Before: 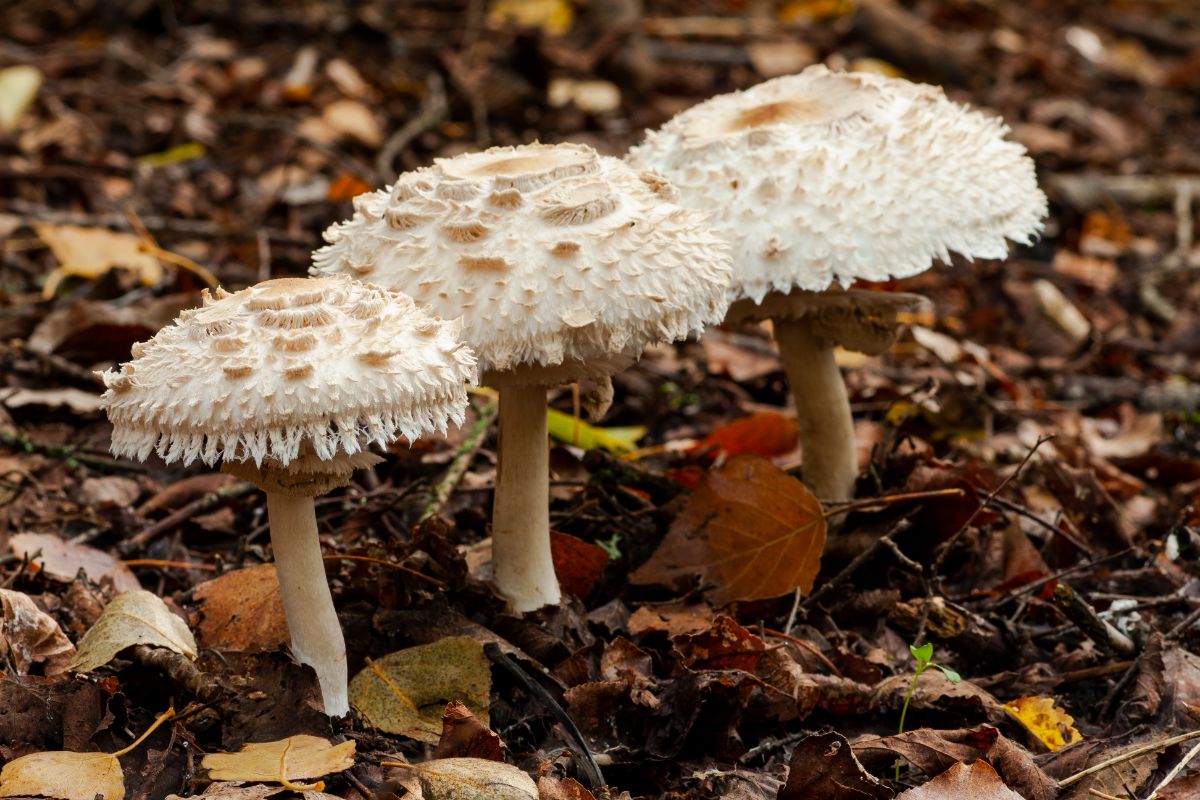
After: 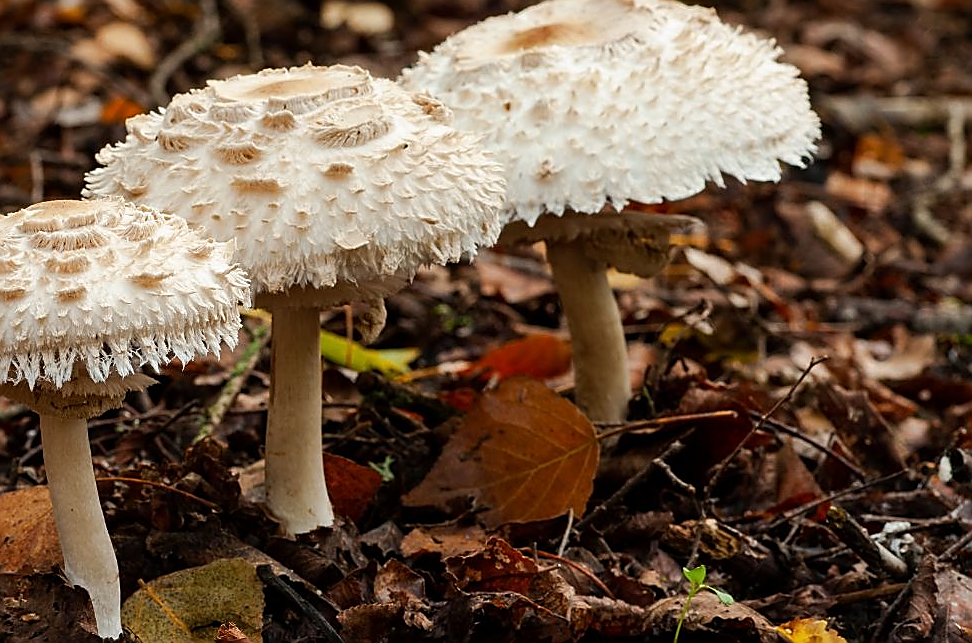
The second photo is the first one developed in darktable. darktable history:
sharpen: radius 1.384, amount 1.259, threshold 0.623
crop: left 18.918%, top 9.779%, right 0%, bottom 9.776%
